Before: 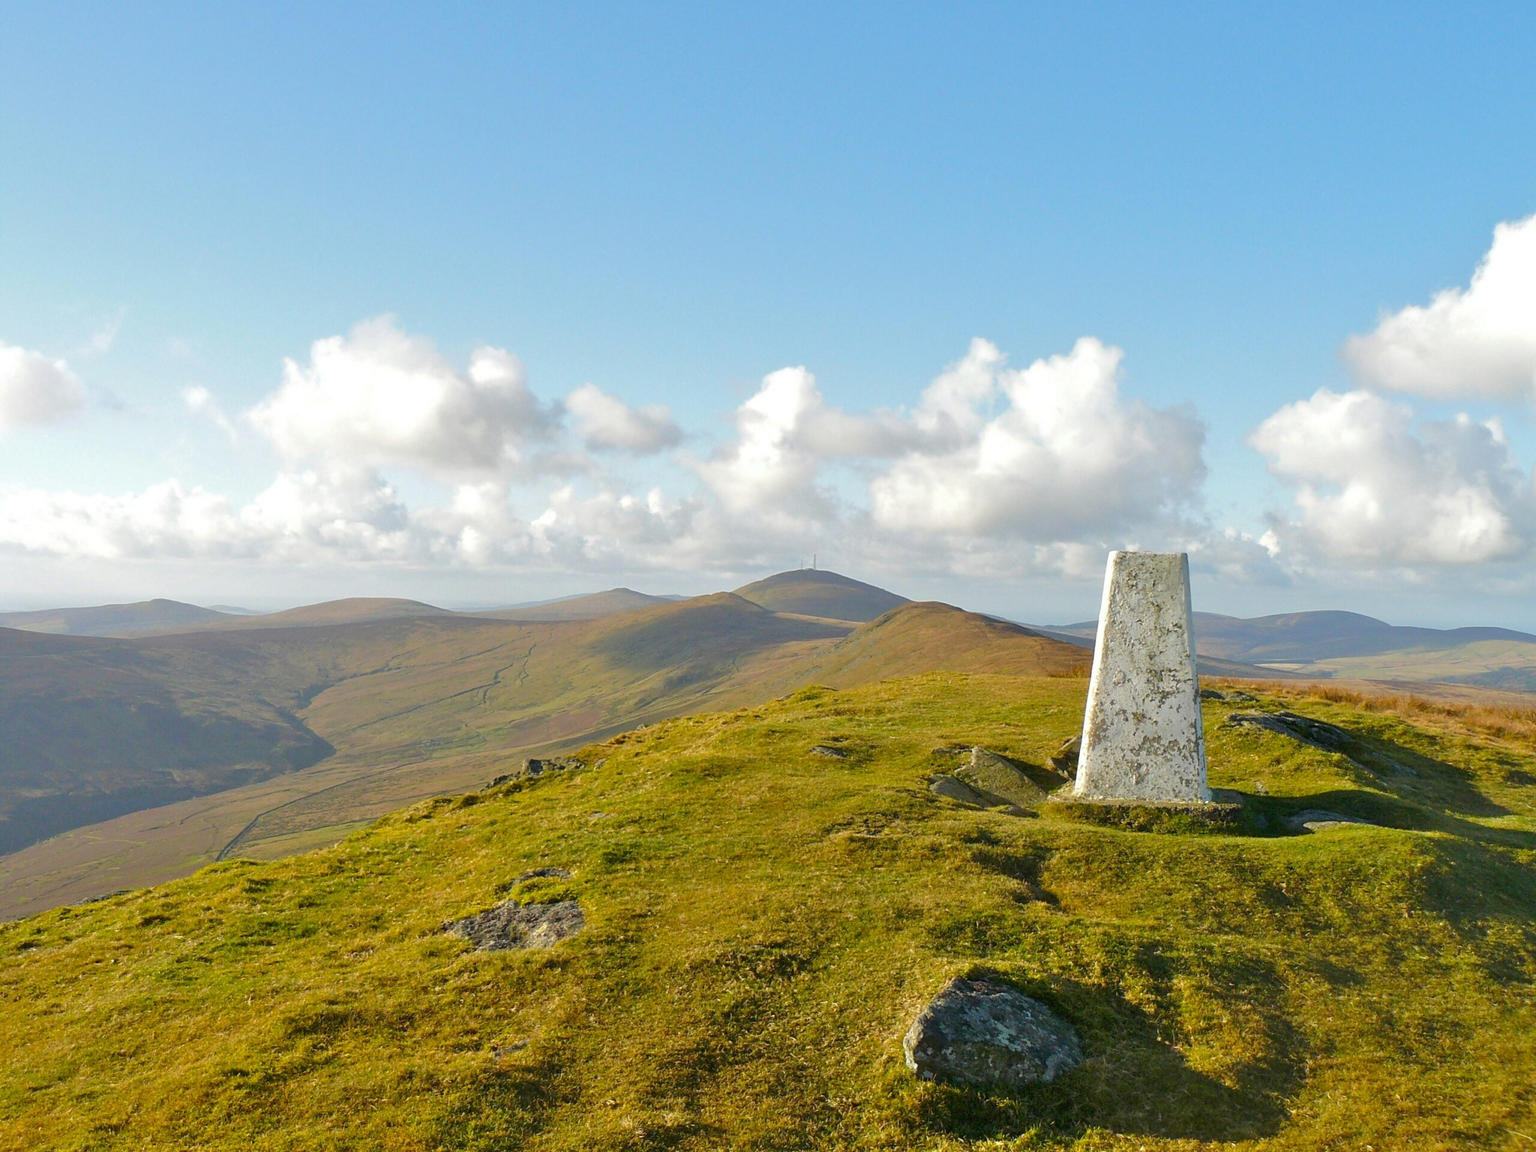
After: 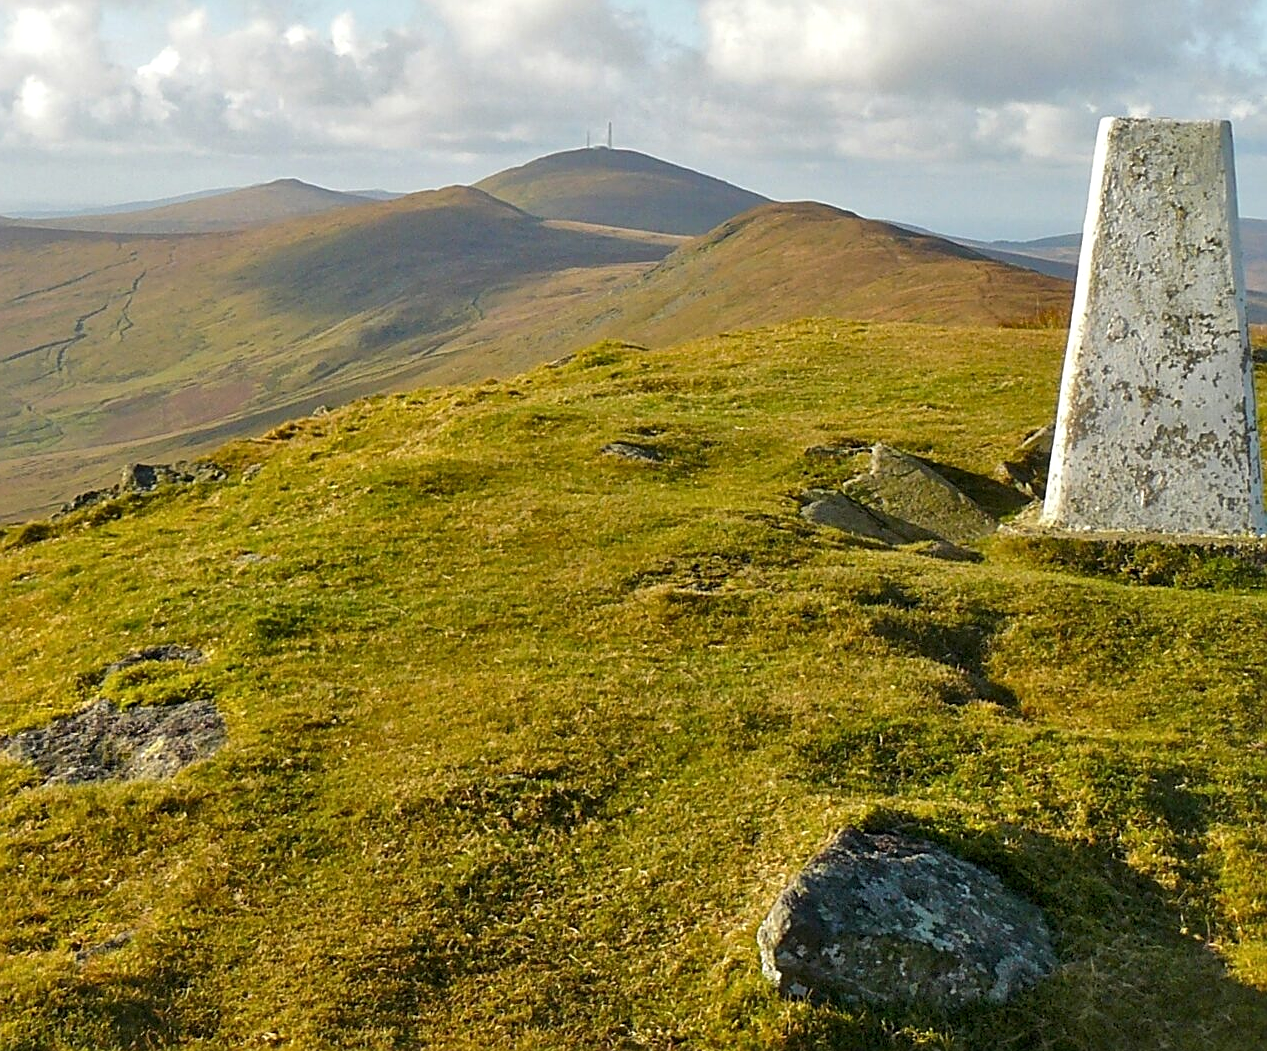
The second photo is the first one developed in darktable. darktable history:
local contrast: mode bilateral grid, contrast 19, coarseness 50, detail 120%, midtone range 0.2
crop: left 29.224%, top 41.737%, right 21.283%, bottom 3.504%
sharpen: on, module defaults
levels: levels [0.016, 0.5, 0.996]
